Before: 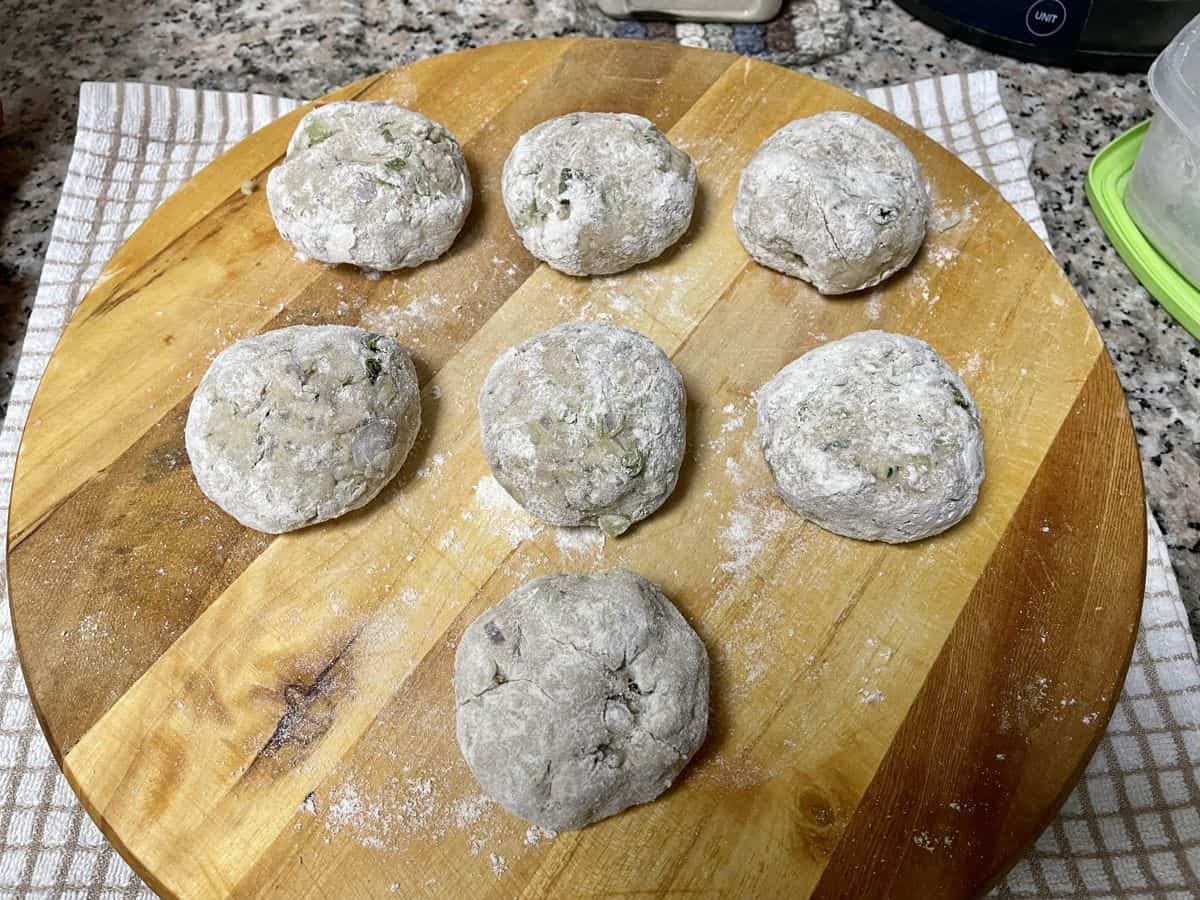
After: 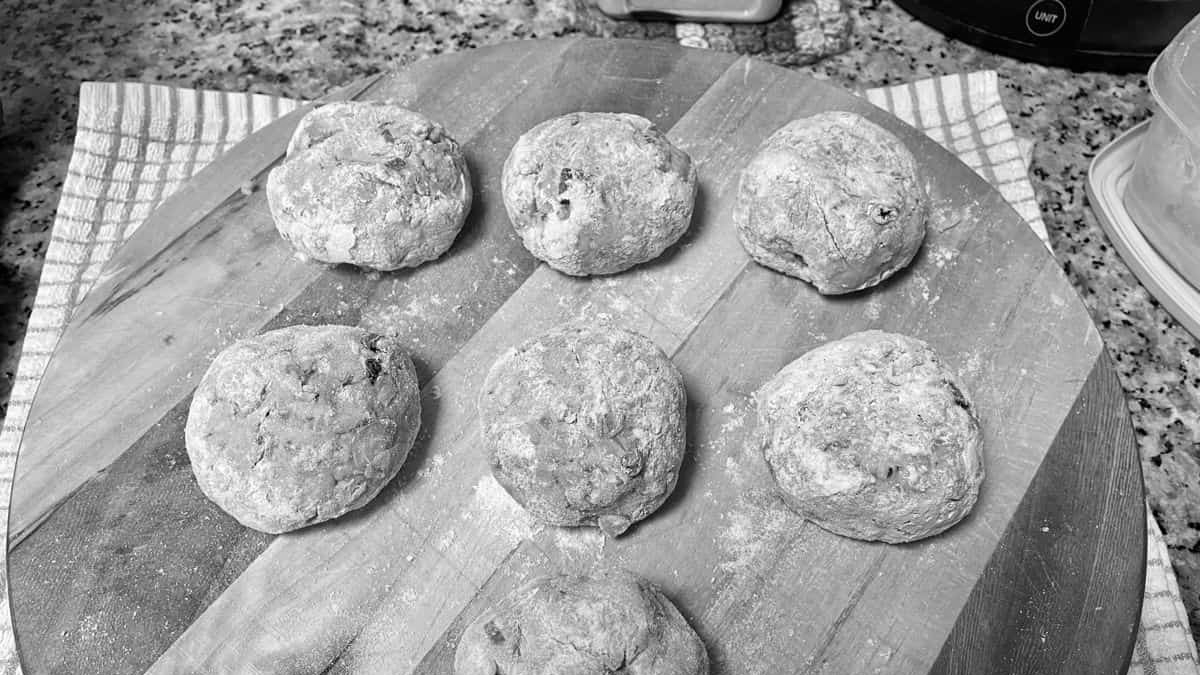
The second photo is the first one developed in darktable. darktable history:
crop: bottom 24.988%
monochrome: on, module defaults
